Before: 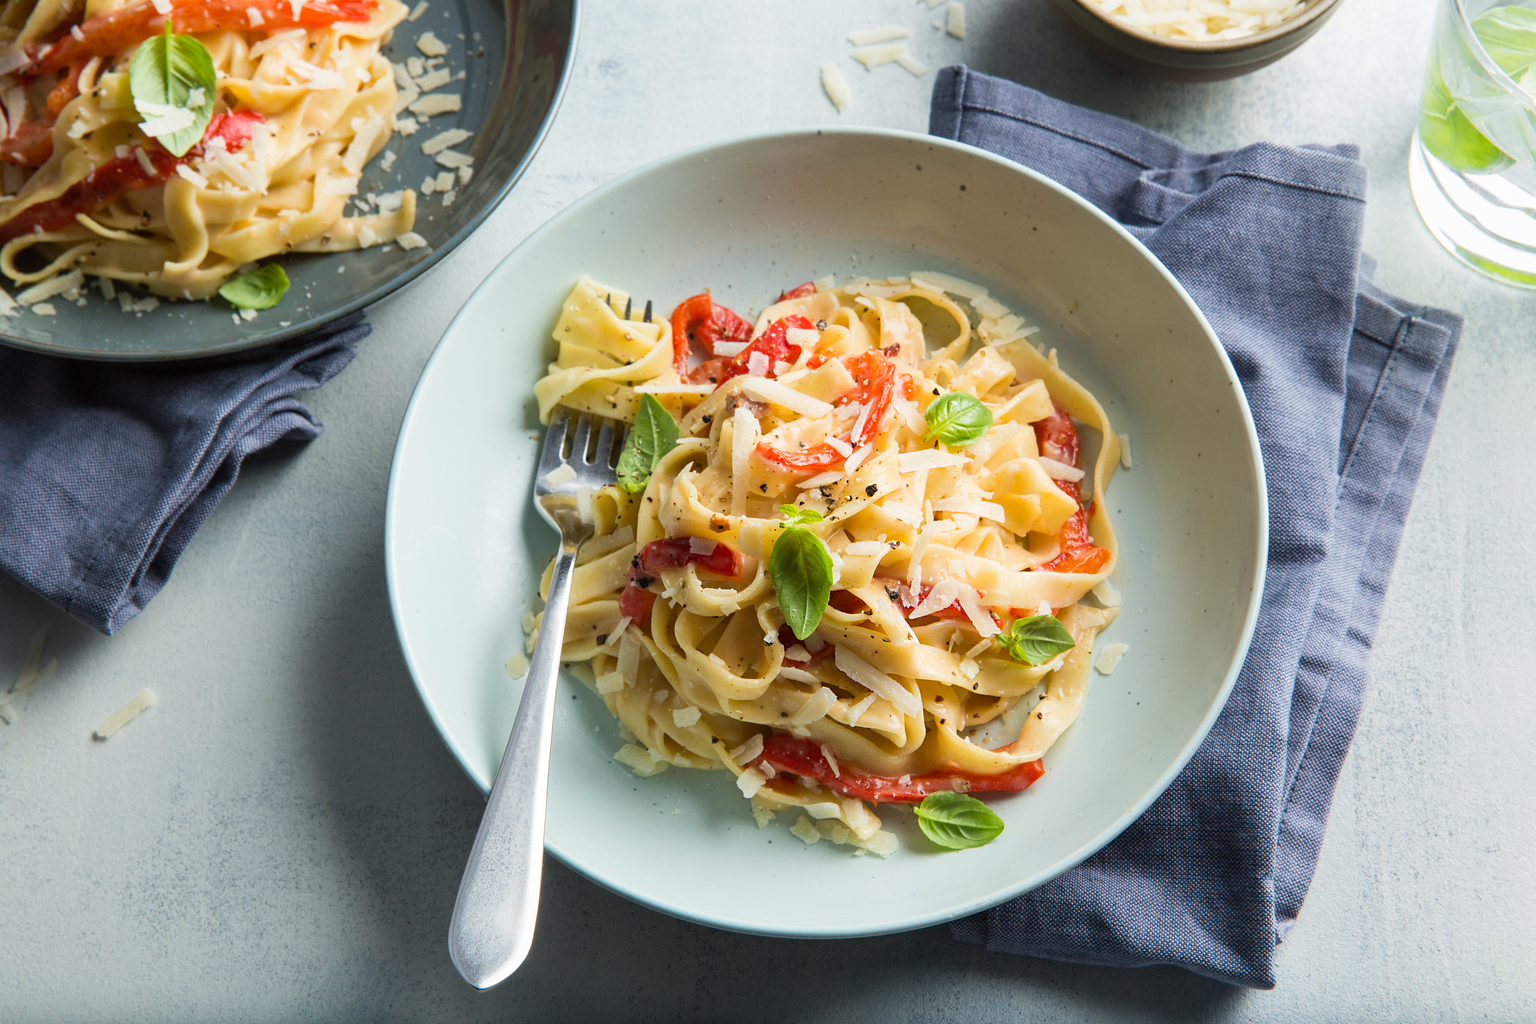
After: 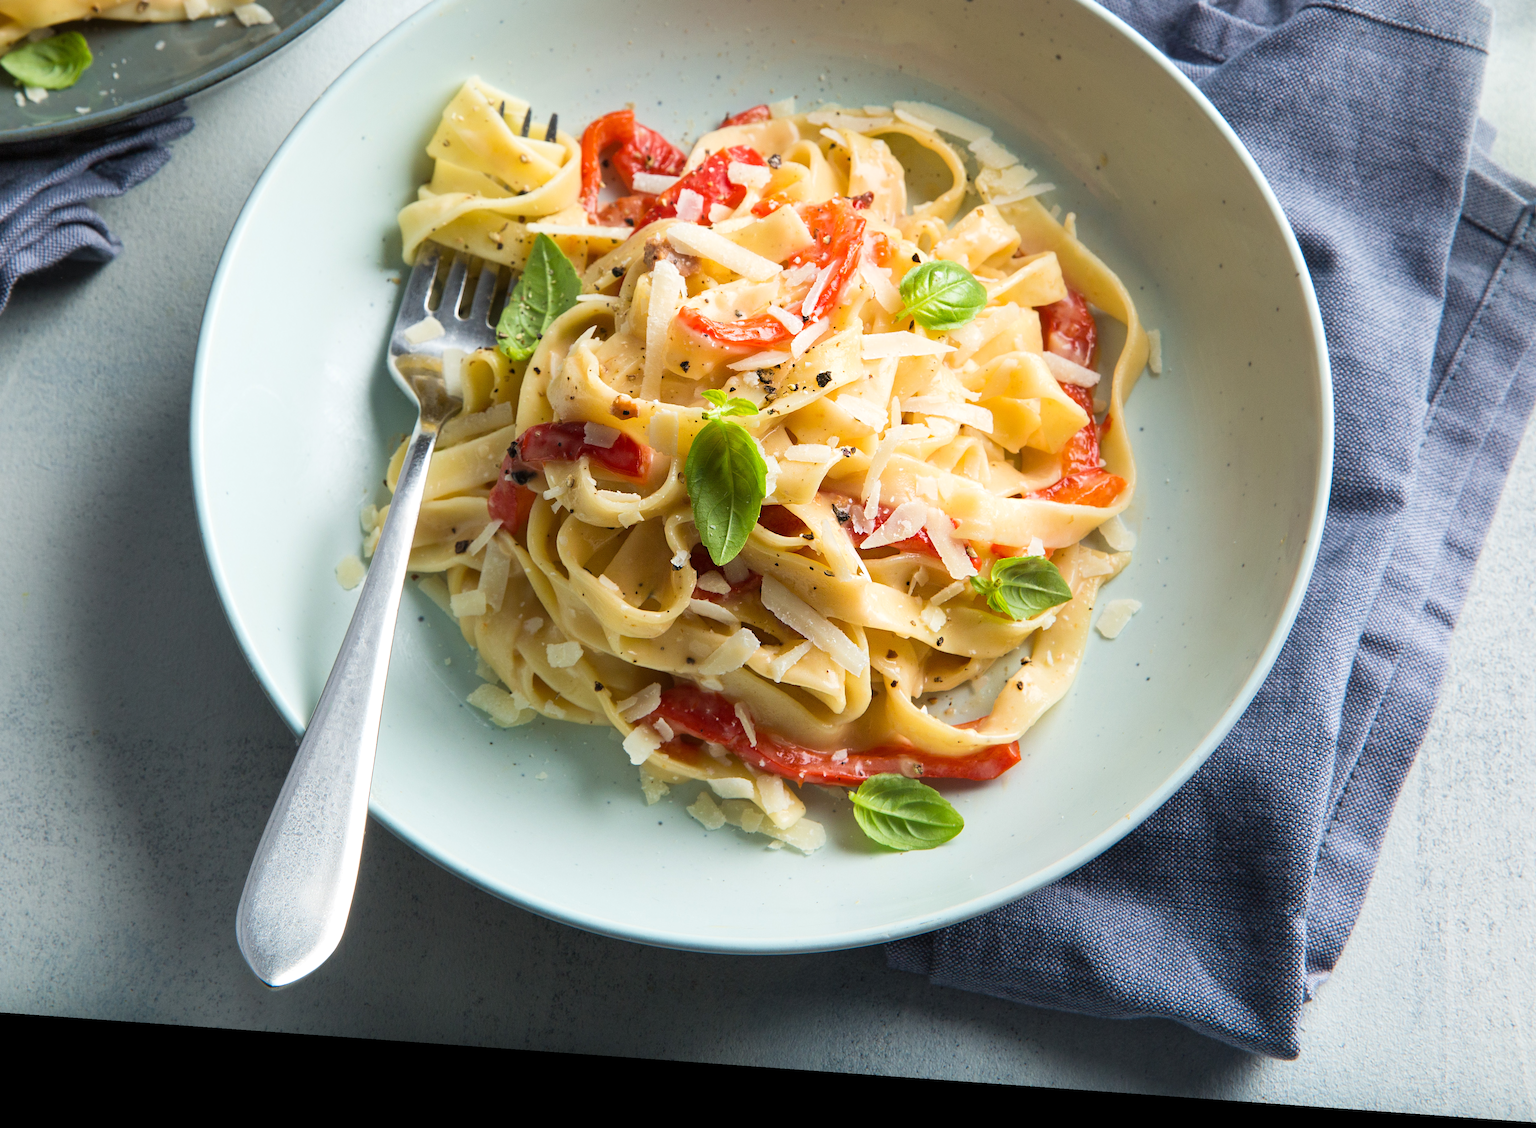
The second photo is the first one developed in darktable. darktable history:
crop: left 16.871%, top 22.857%, right 9.116%
rotate and perspective: rotation 4.1°, automatic cropping off
exposure: exposure 0.127 EV, compensate highlight preservation false
